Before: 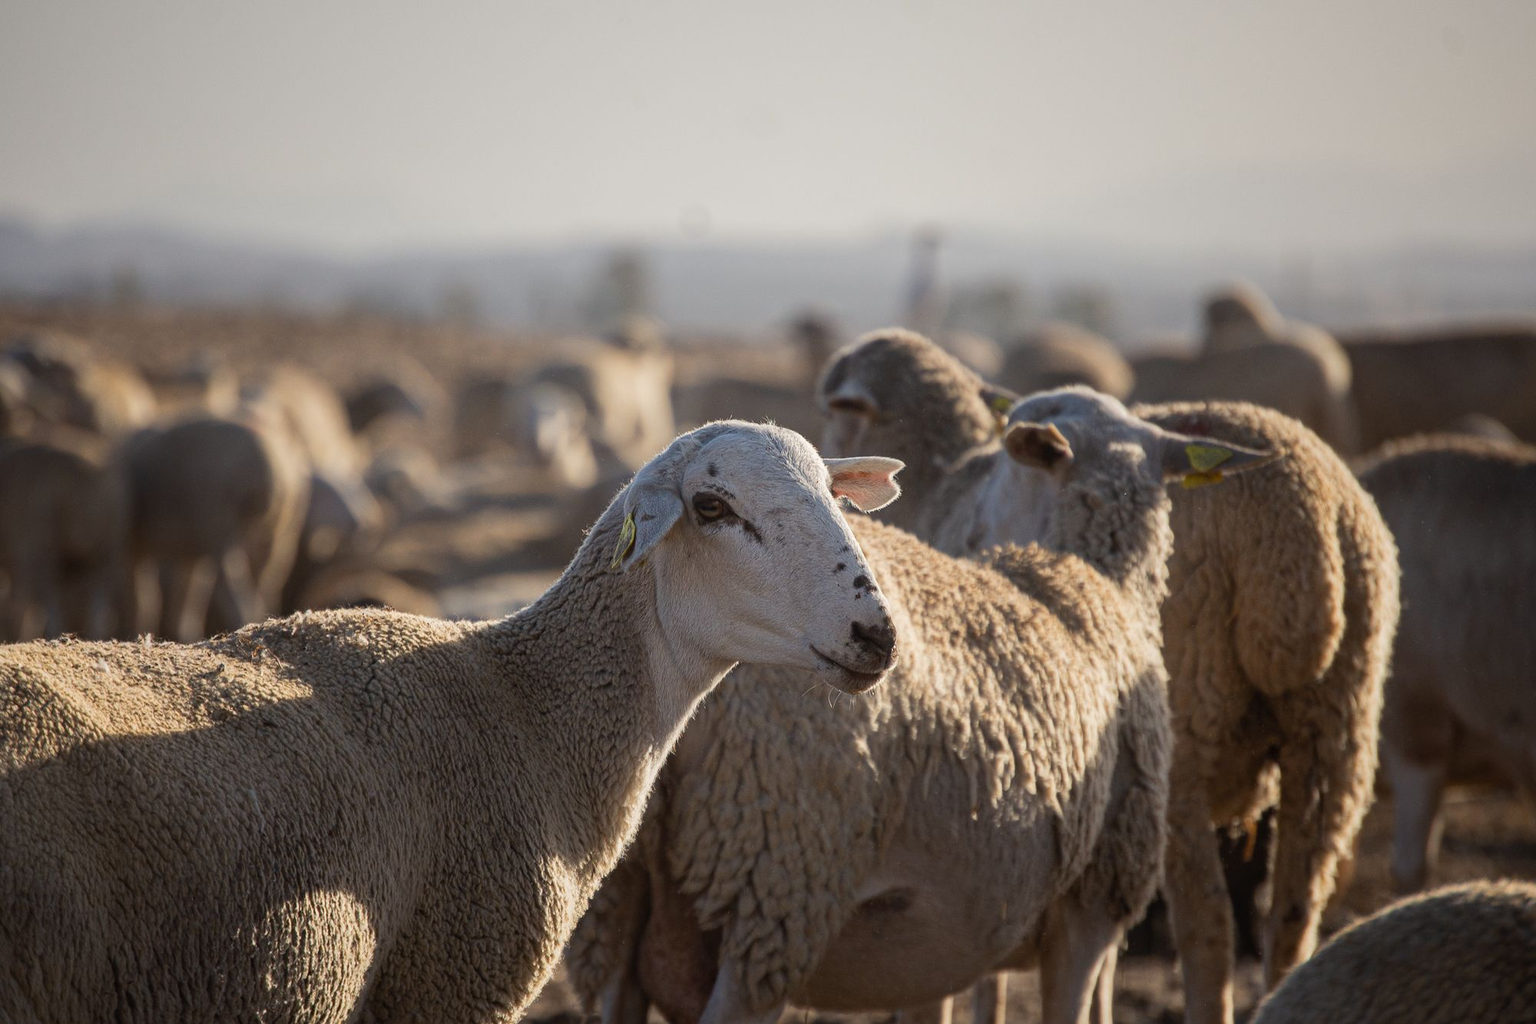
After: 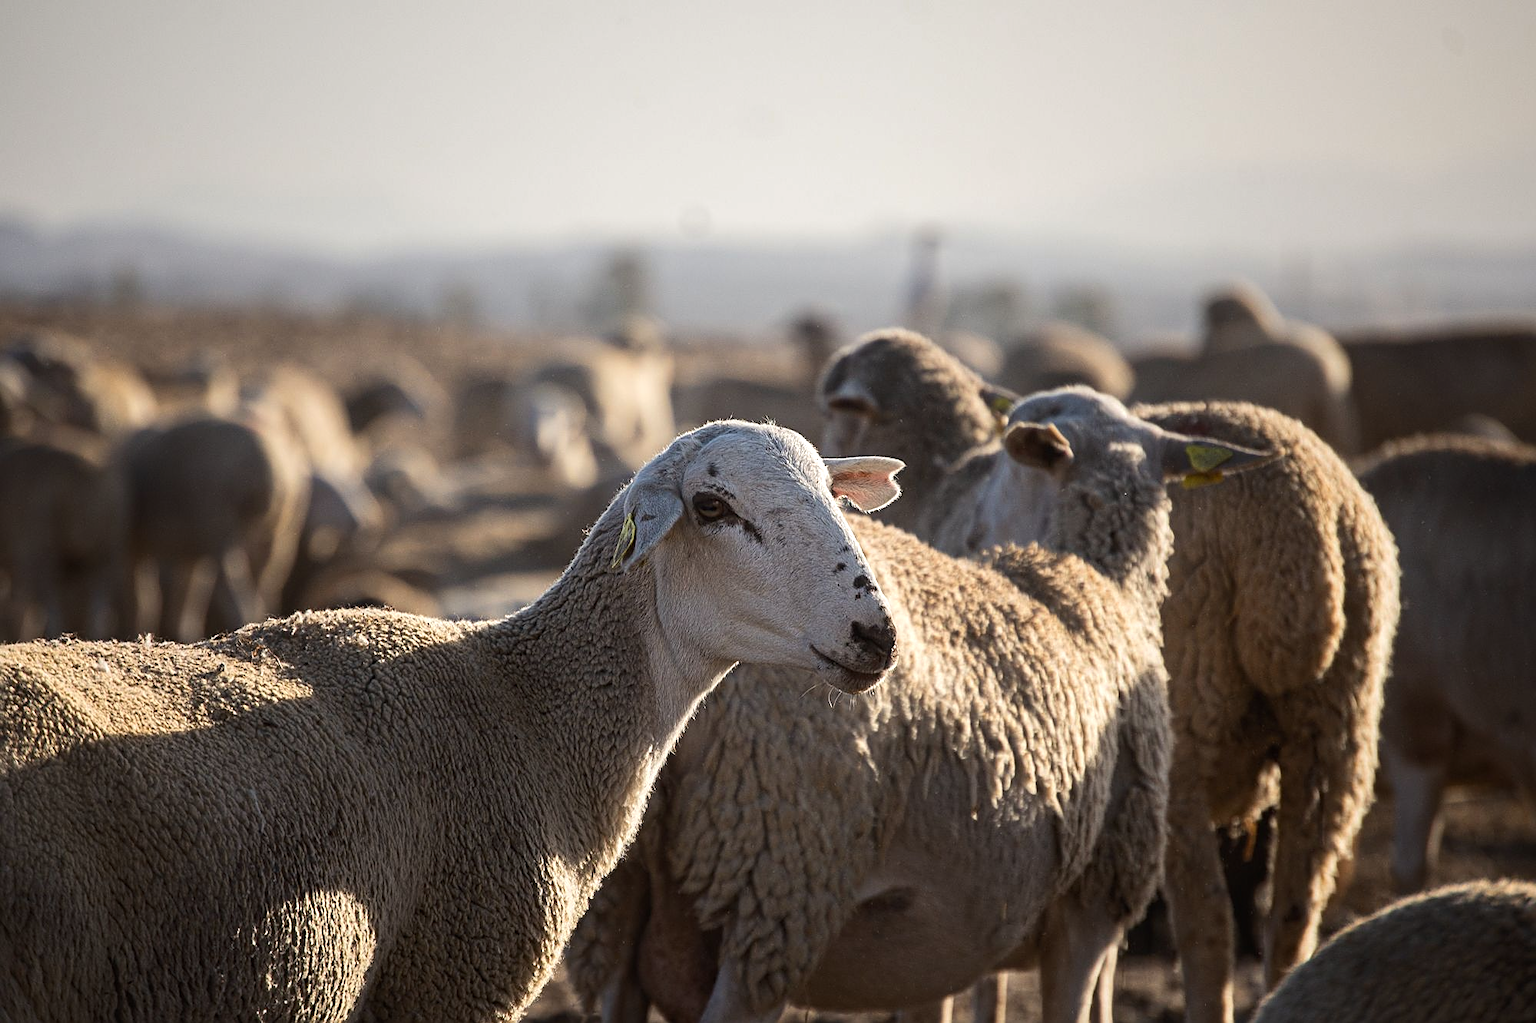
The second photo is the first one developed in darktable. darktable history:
tone equalizer: -8 EV -0.434 EV, -7 EV -0.356 EV, -6 EV -0.354 EV, -5 EV -0.208 EV, -3 EV 0.201 EV, -2 EV 0.312 EV, -1 EV 0.374 EV, +0 EV 0.419 EV, edges refinement/feathering 500, mask exposure compensation -1.57 EV, preserve details no
sharpen: on, module defaults
